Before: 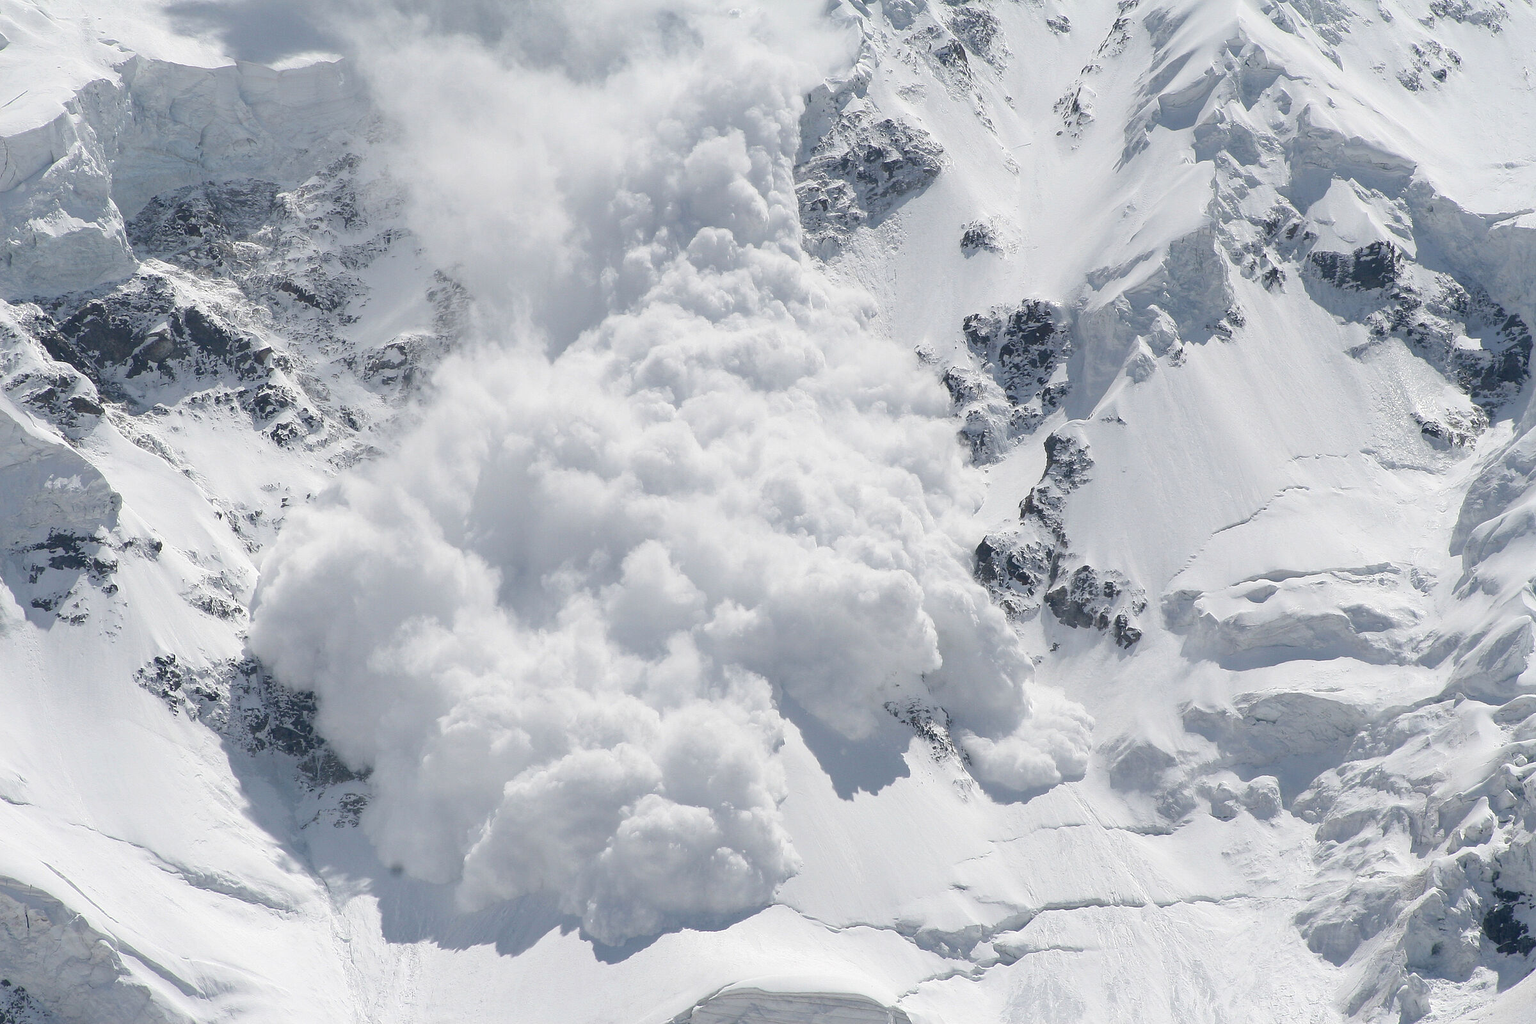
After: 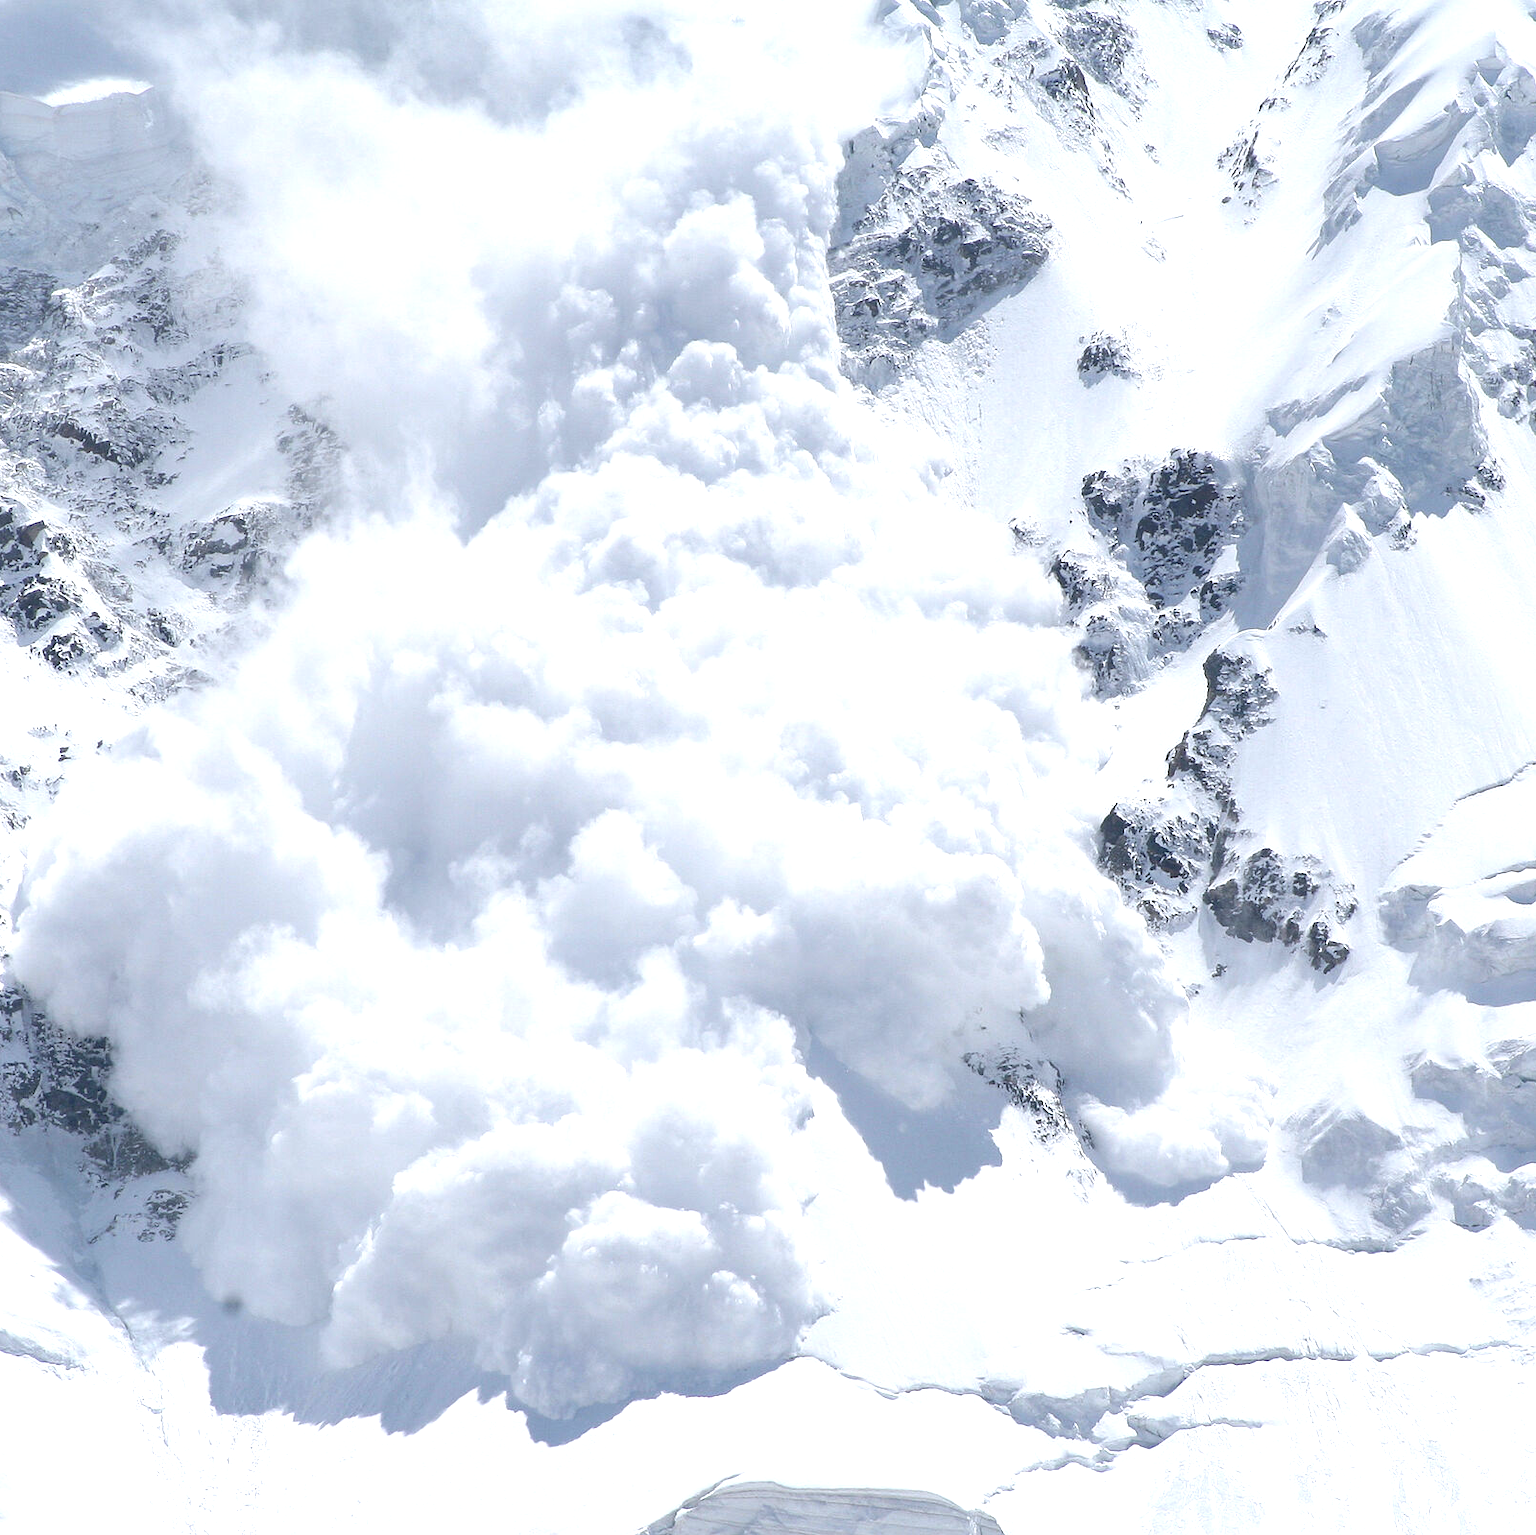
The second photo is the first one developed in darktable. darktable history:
tone equalizer: on, module defaults
crop and rotate: left 15.754%, right 17.579%
white balance: red 0.974, blue 1.044
exposure: black level correction 0, exposure 0.7 EV, compensate exposure bias true, compensate highlight preservation false
